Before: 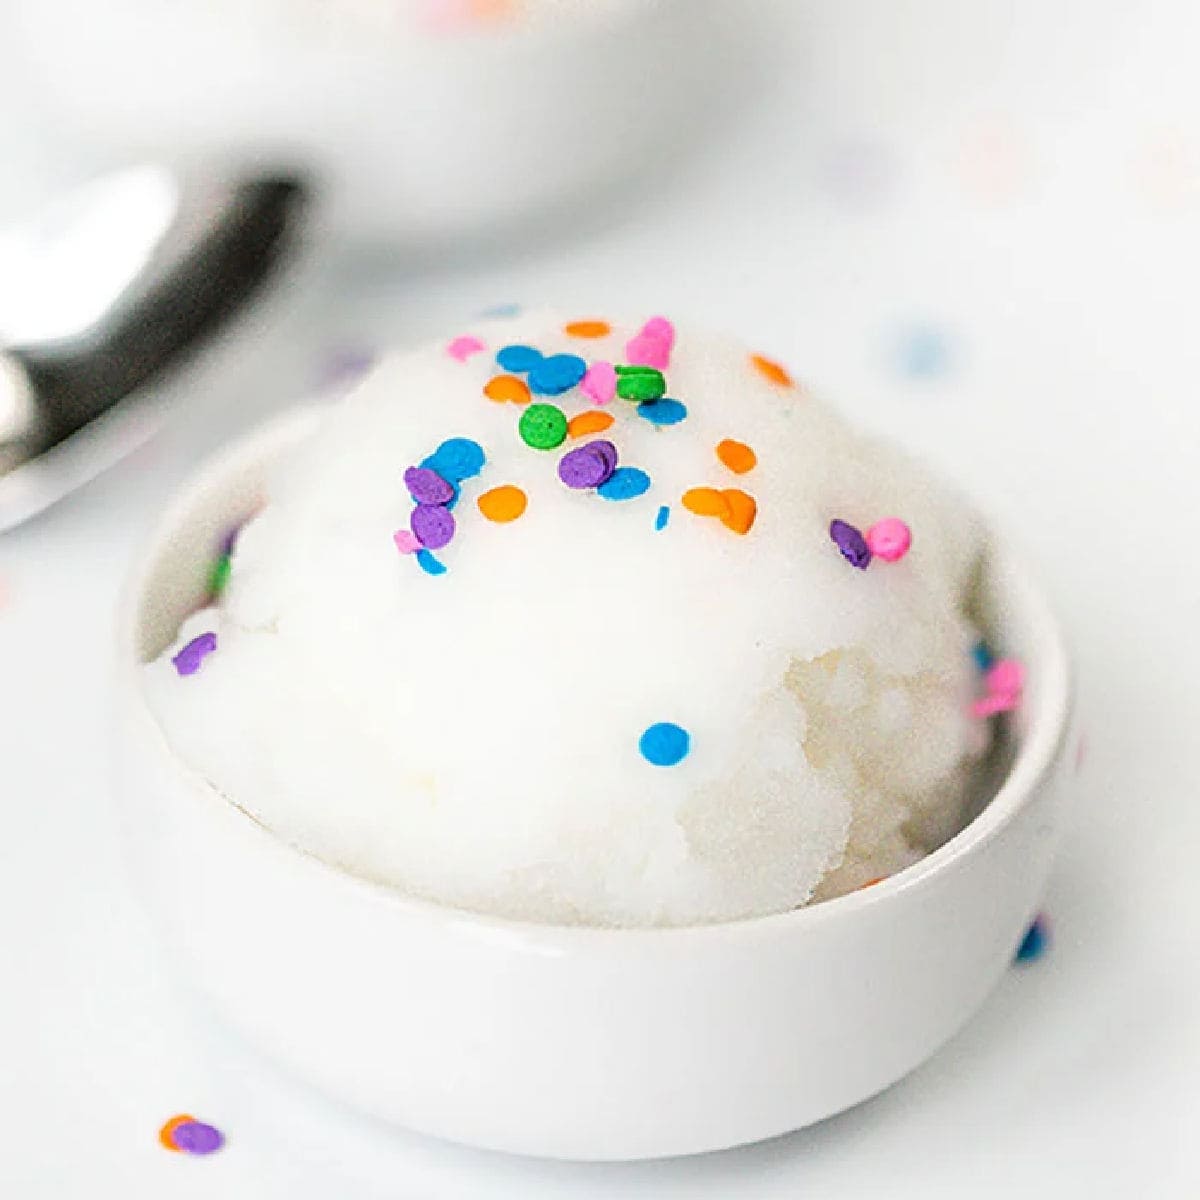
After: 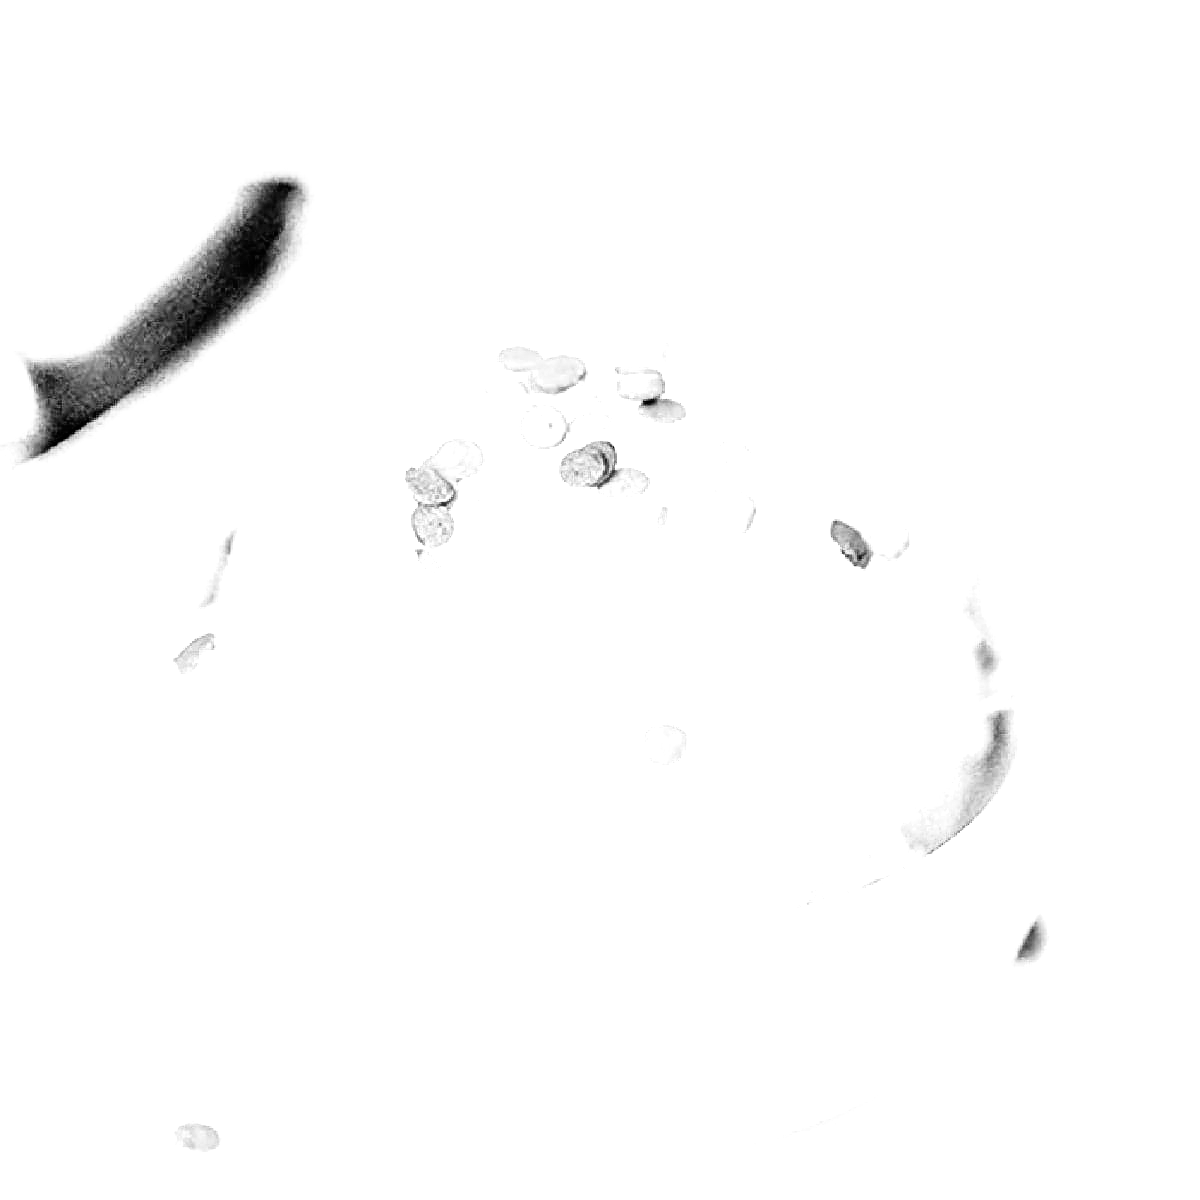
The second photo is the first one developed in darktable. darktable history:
color balance: lift [1, 1, 0.999, 1.001], gamma [1, 1.003, 1.005, 0.995], gain [1, 0.992, 0.988, 1.012], contrast 5%, output saturation 110%
exposure: black level correction 0.001, exposure 1.719 EV, compensate exposure bias true, compensate highlight preservation false
filmic rgb: black relative exposure -3.75 EV, white relative exposure 2.4 EV, dynamic range scaling -50%, hardness 3.42, latitude 30%, contrast 1.8
contrast brightness saturation: saturation -1
